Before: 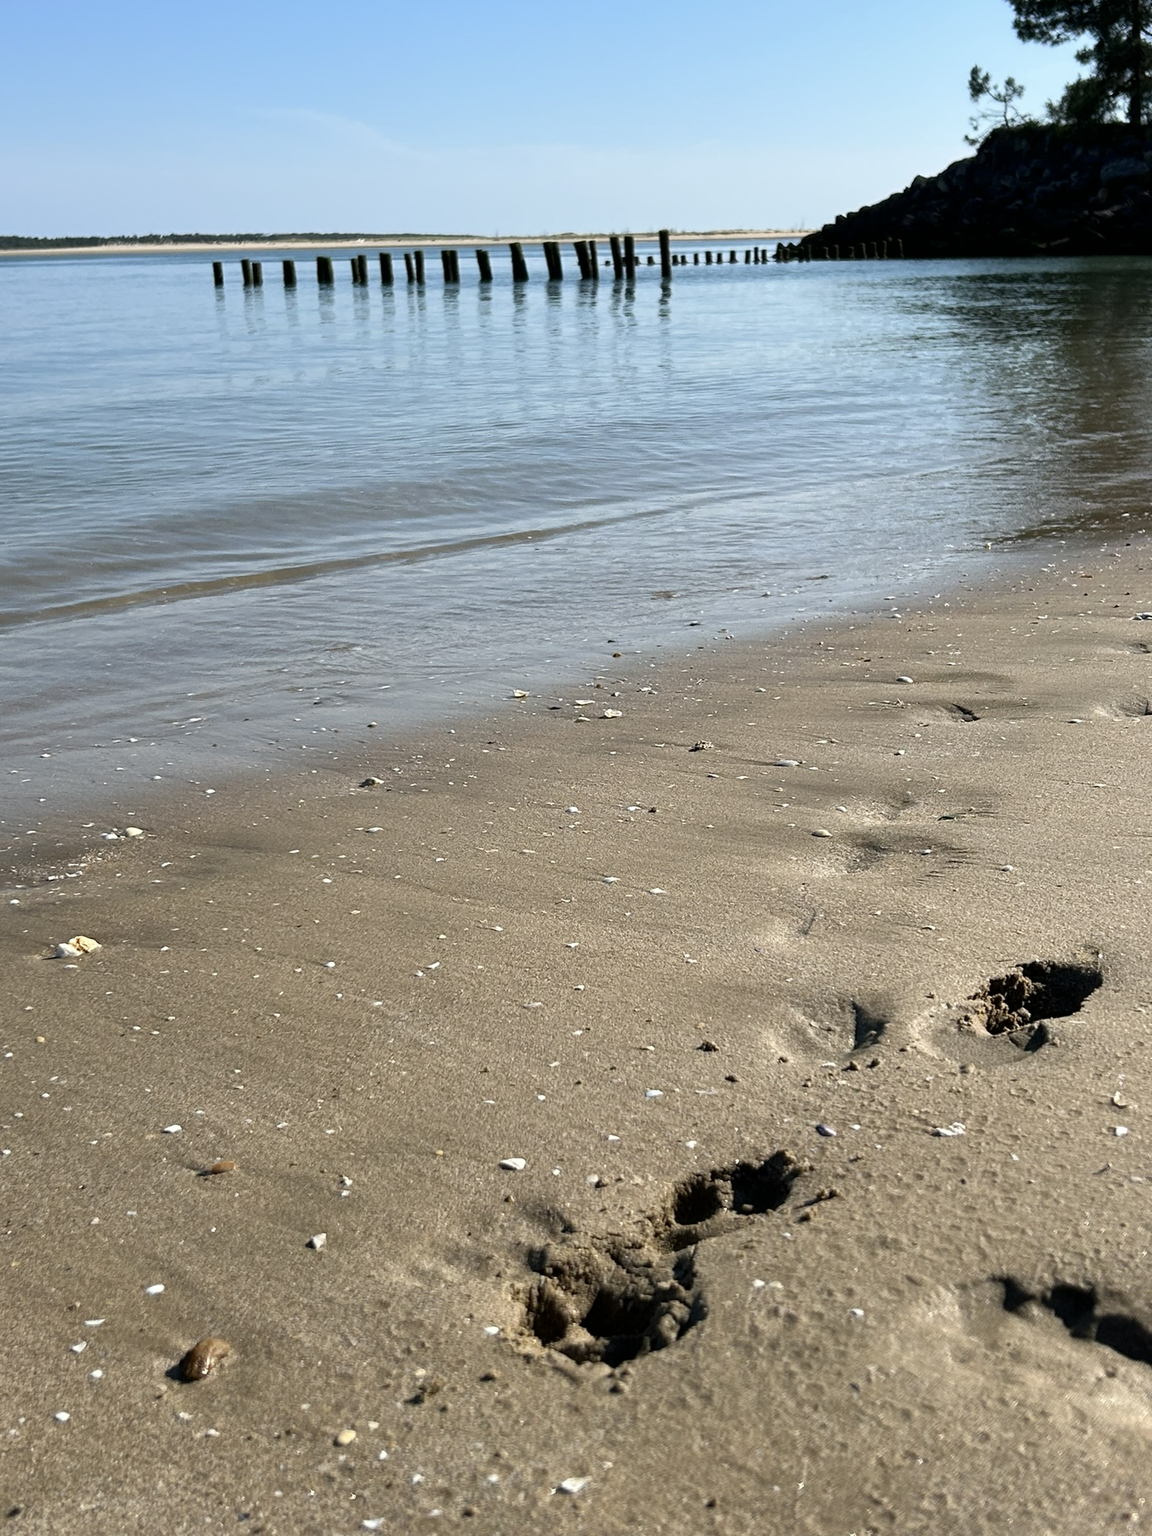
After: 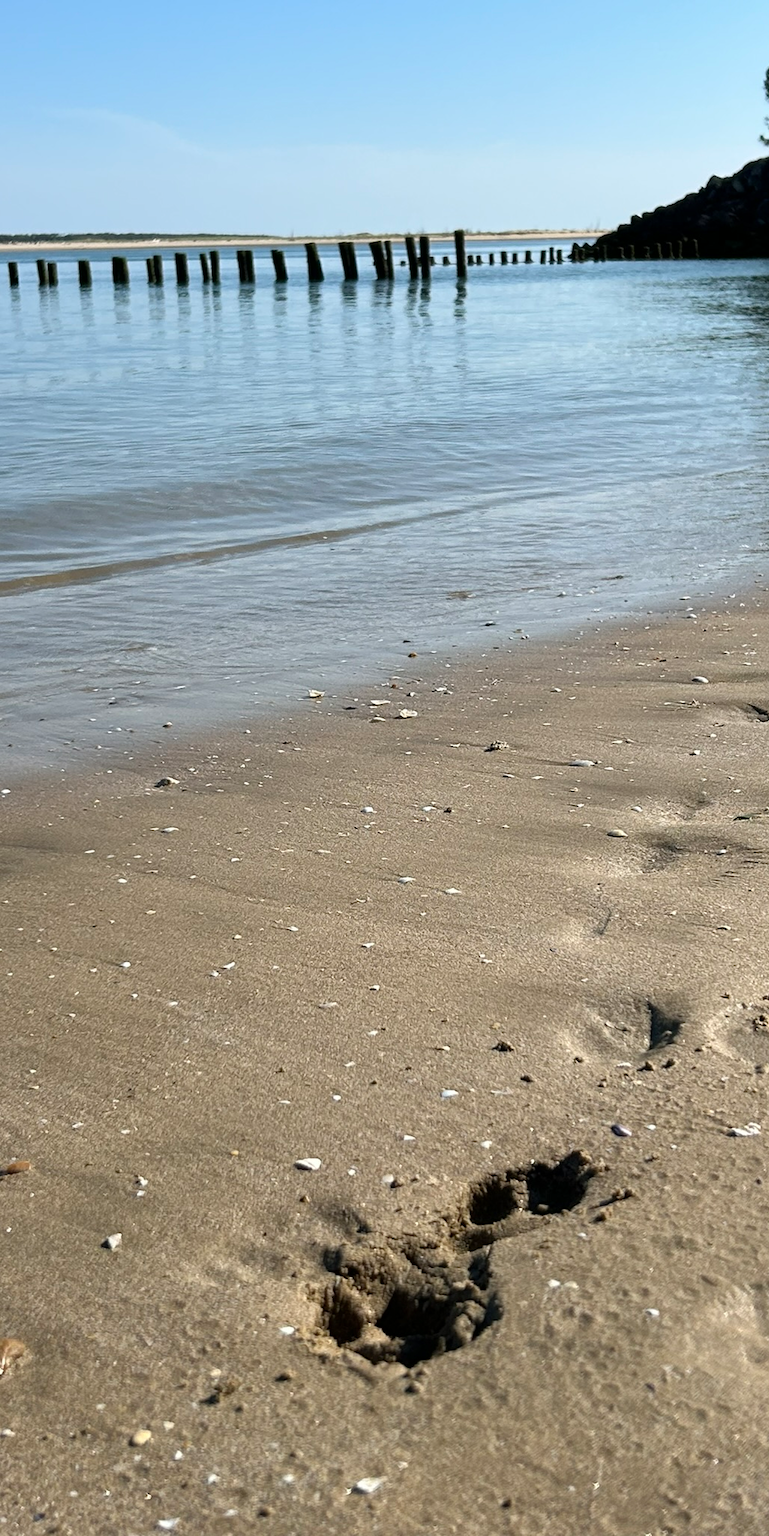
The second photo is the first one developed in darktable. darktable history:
crop and rotate: left 17.823%, right 15.367%
